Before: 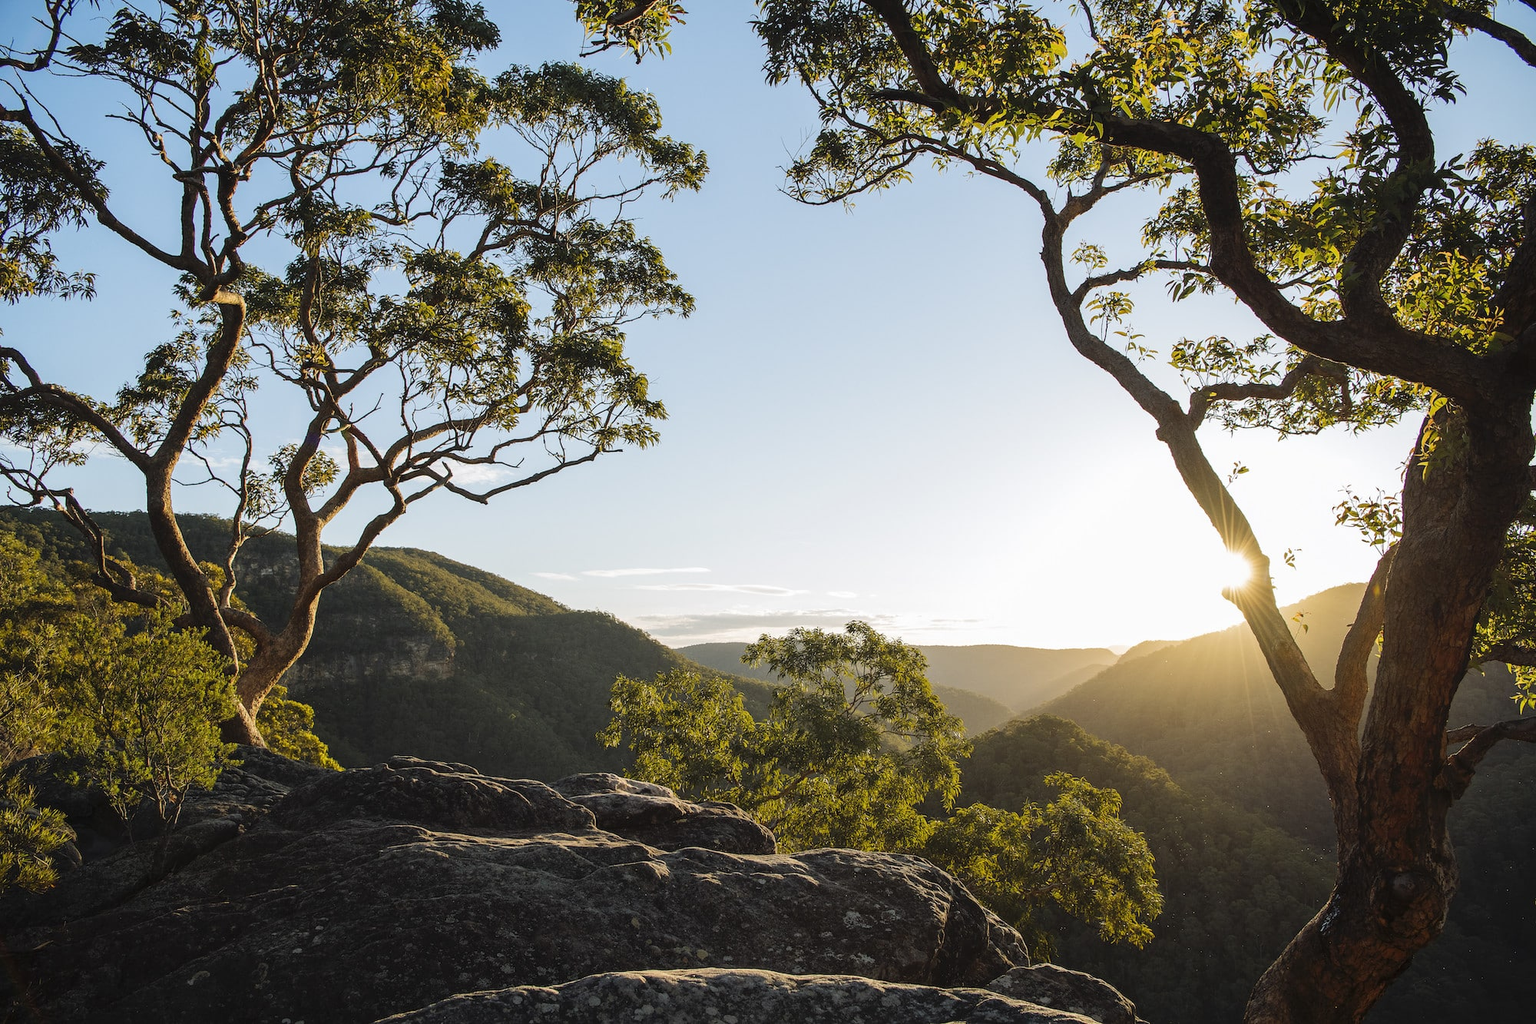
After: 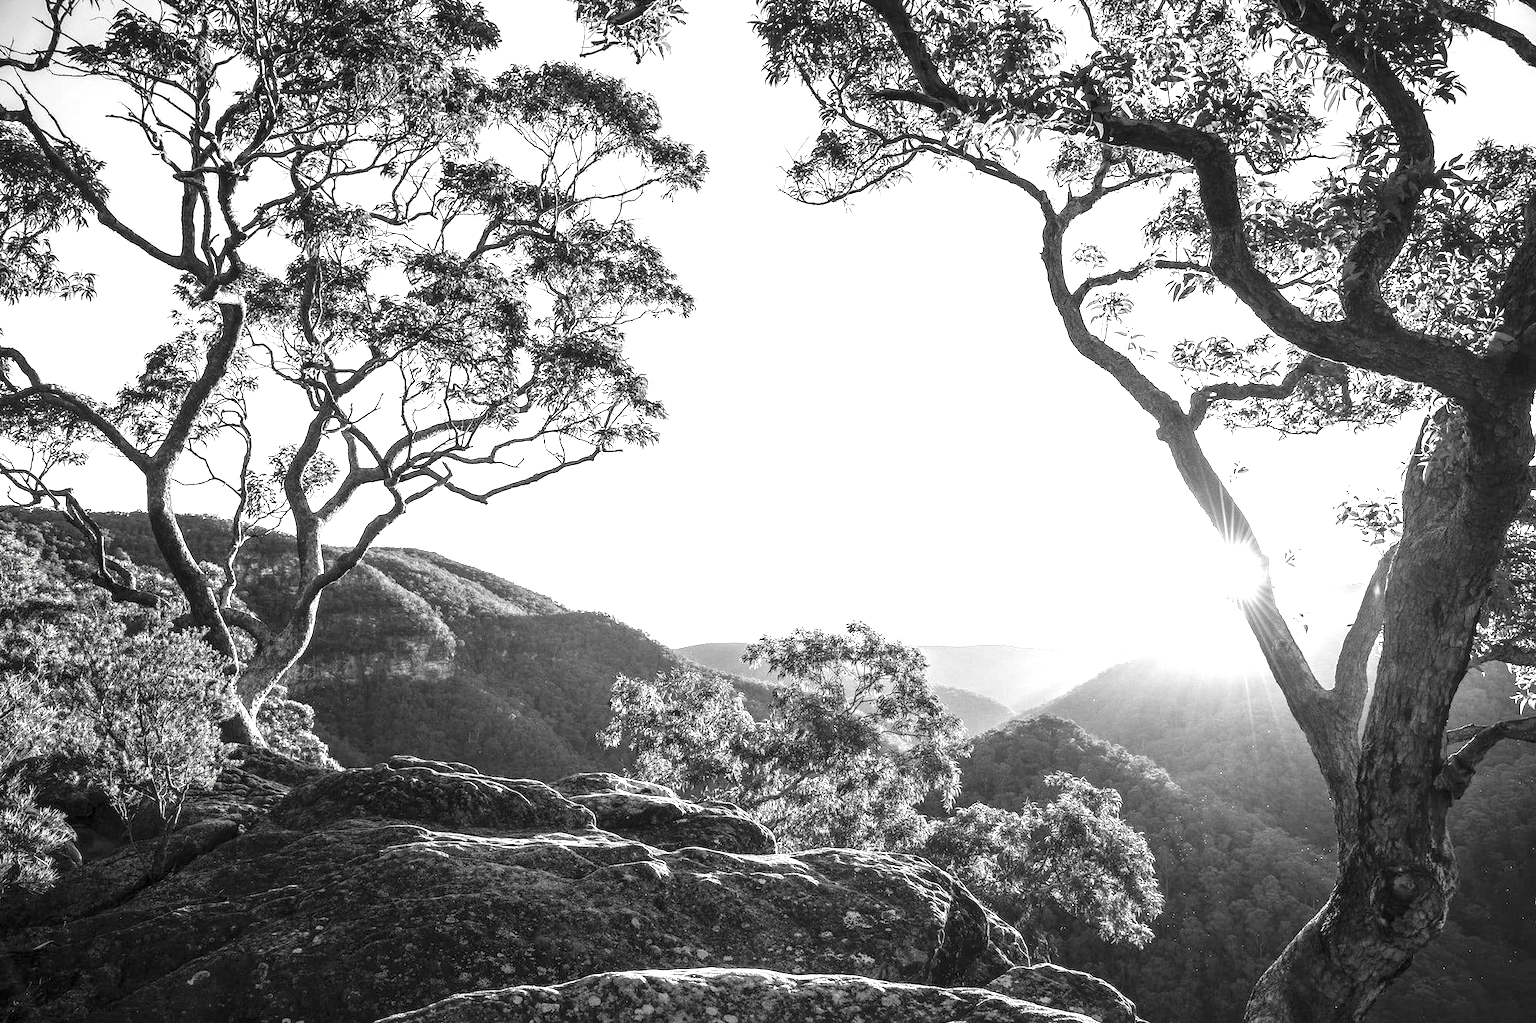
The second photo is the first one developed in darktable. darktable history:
contrast brightness saturation: saturation -0.994
exposure: black level correction 0, exposure 1.2 EV, compensate exposure bias true, compensate highlight preservation false
local contrast: detail 150%
